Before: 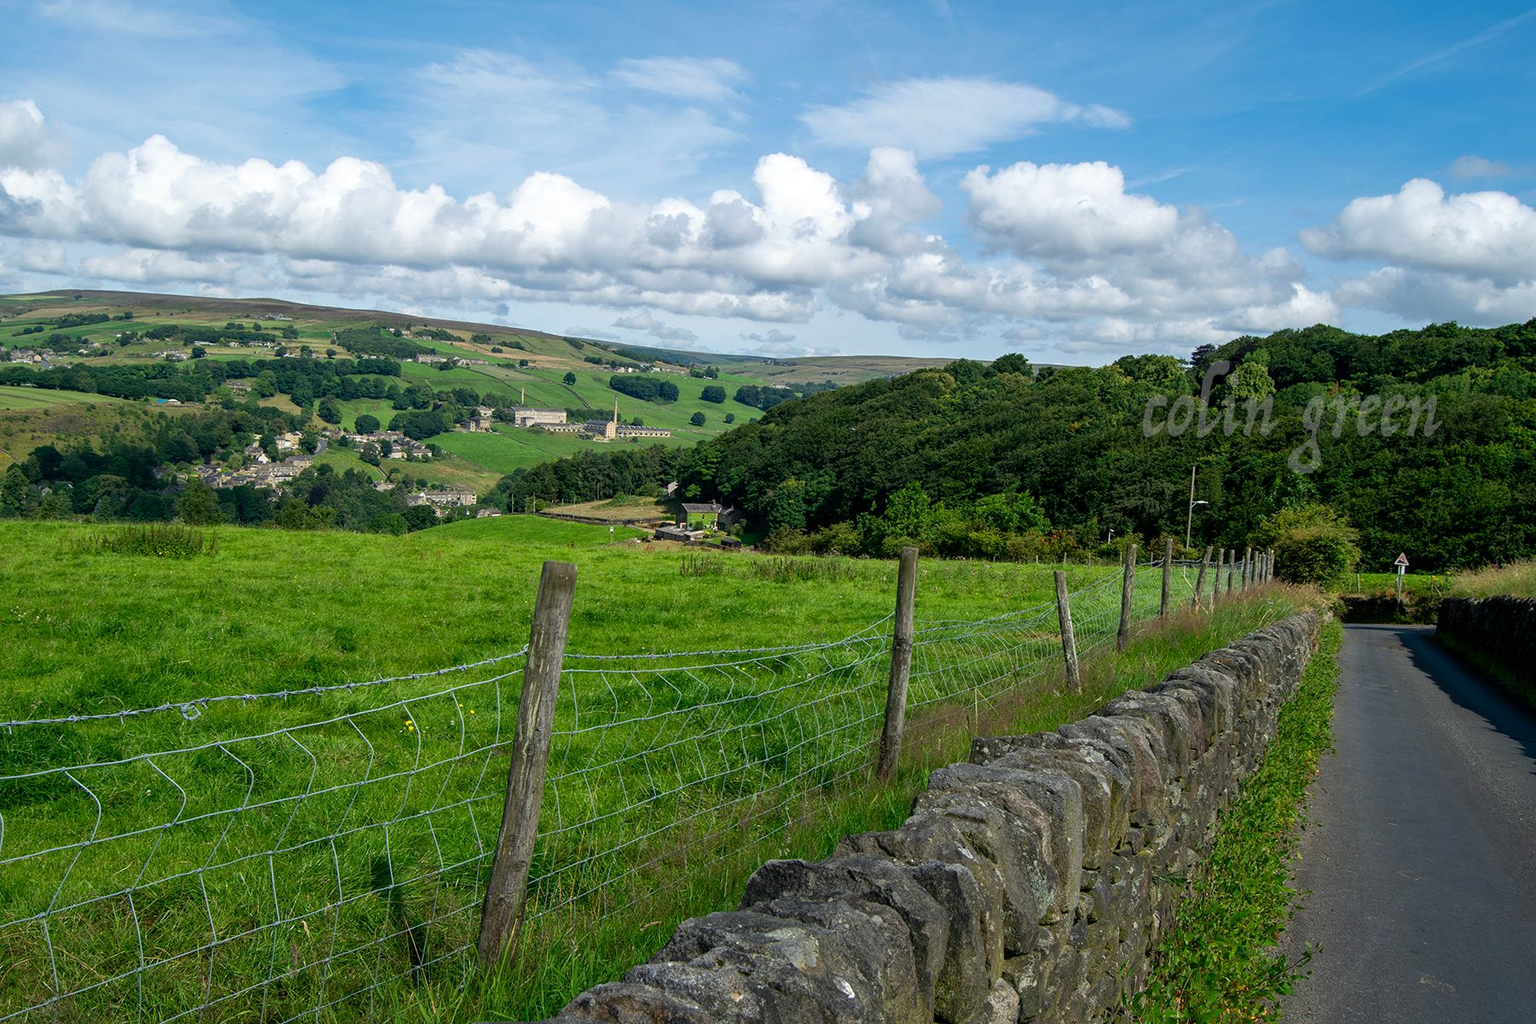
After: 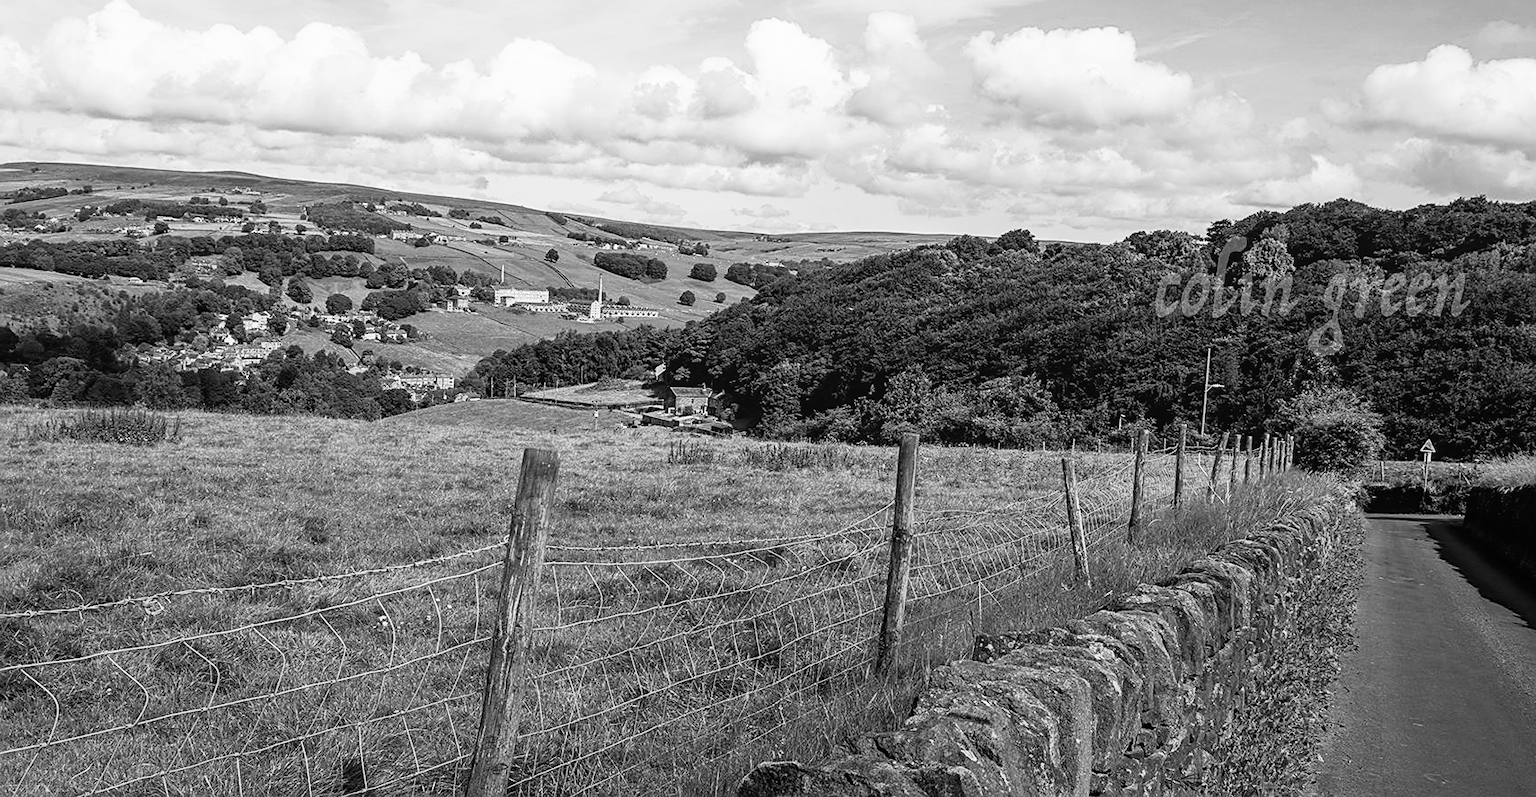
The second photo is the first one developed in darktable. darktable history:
sharpen: on, module defaults
crop and rotate: left 2.991%, top 13.302%, right 1.981%, bottom 12.636%
base curve: curves: ch0 [(0, 0) (0.005, 0.002) (0.193, 0.295) (0.399, 0.664) (0.75, 0.928) (1, 1)]
monochrome: on, module defaults
local contrast: detail 110%
